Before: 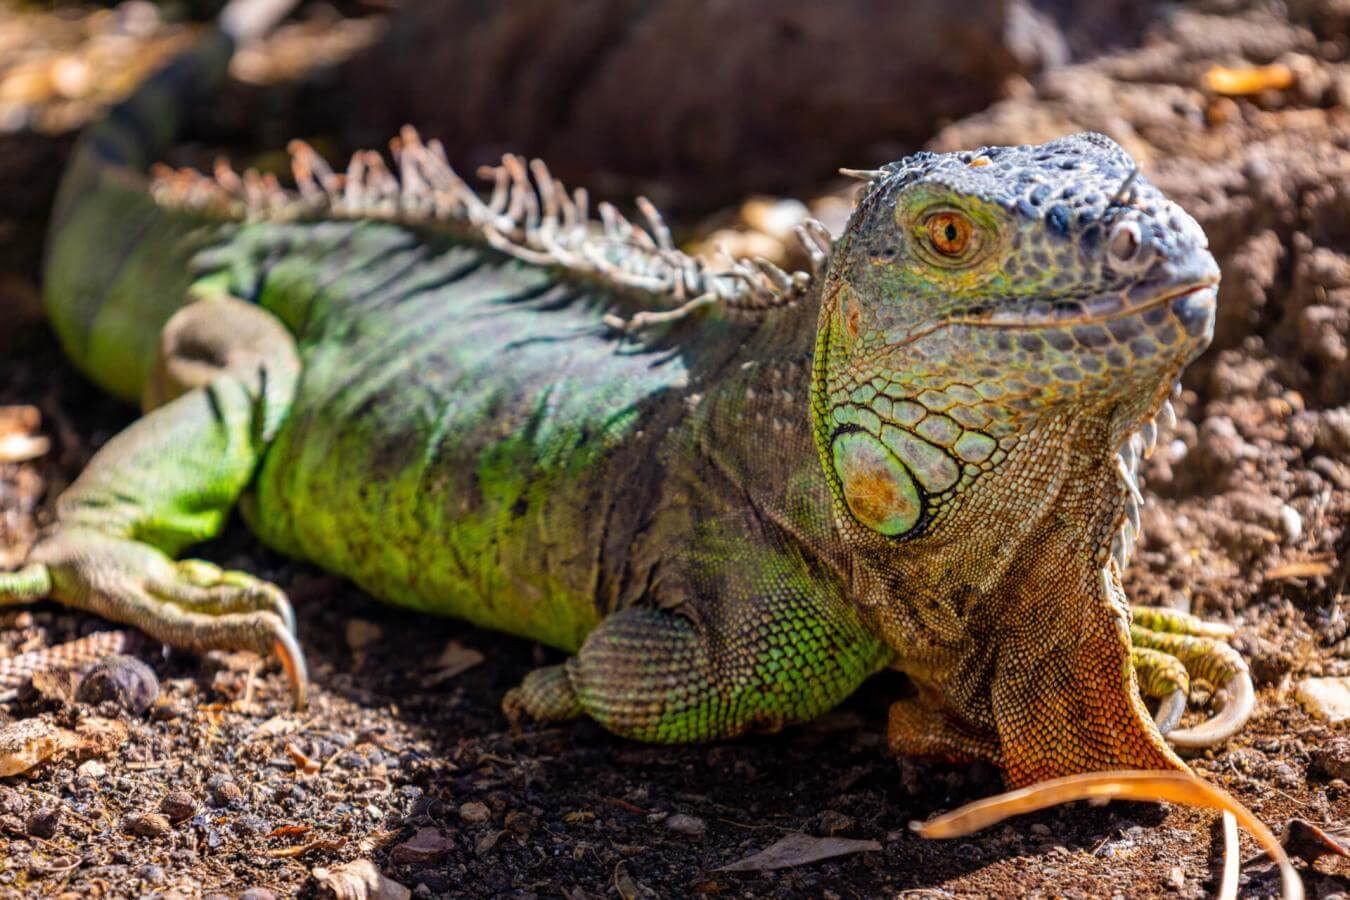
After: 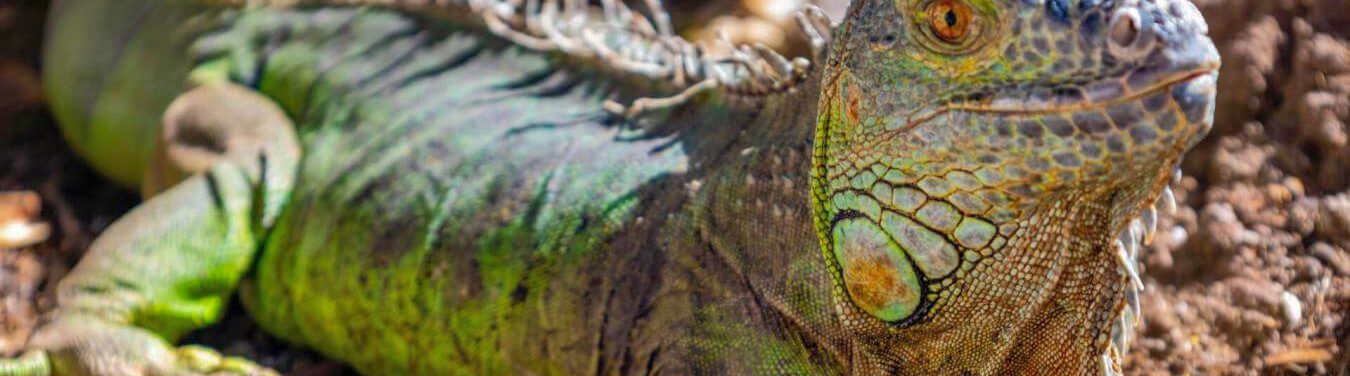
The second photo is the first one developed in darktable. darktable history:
shadows and highlights: on, module defaults
crop and rotate: top 23.84%, bottom 34.294%
